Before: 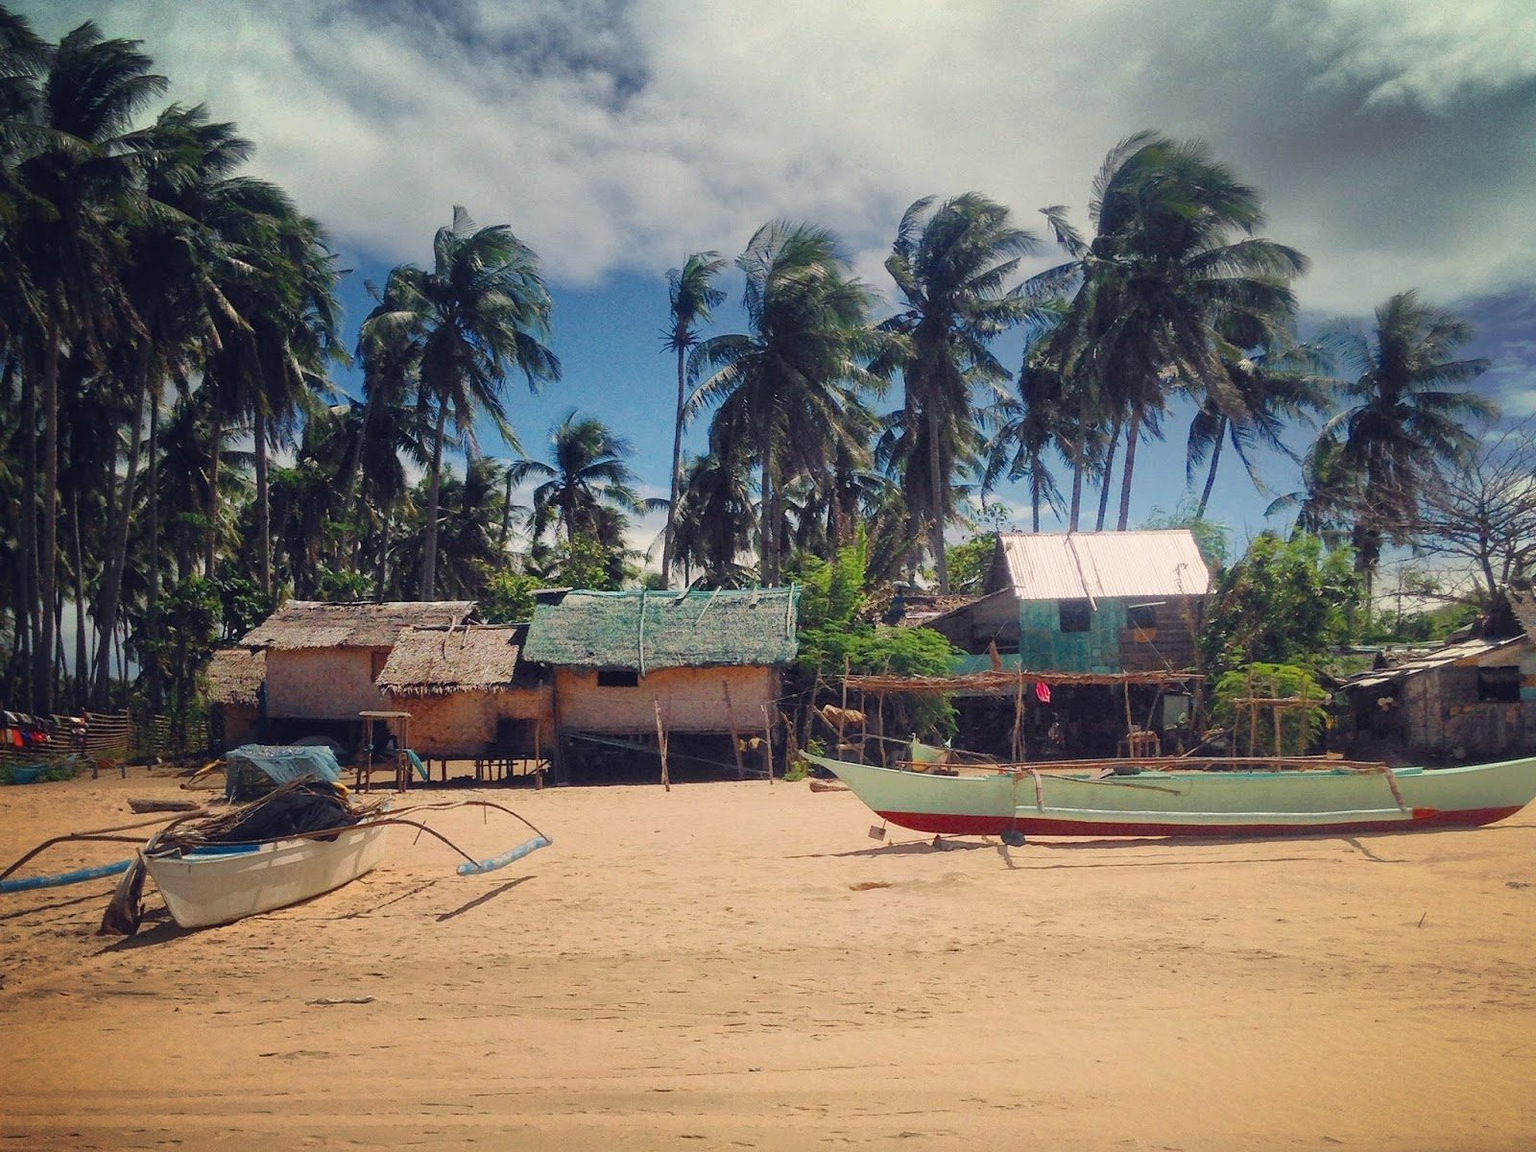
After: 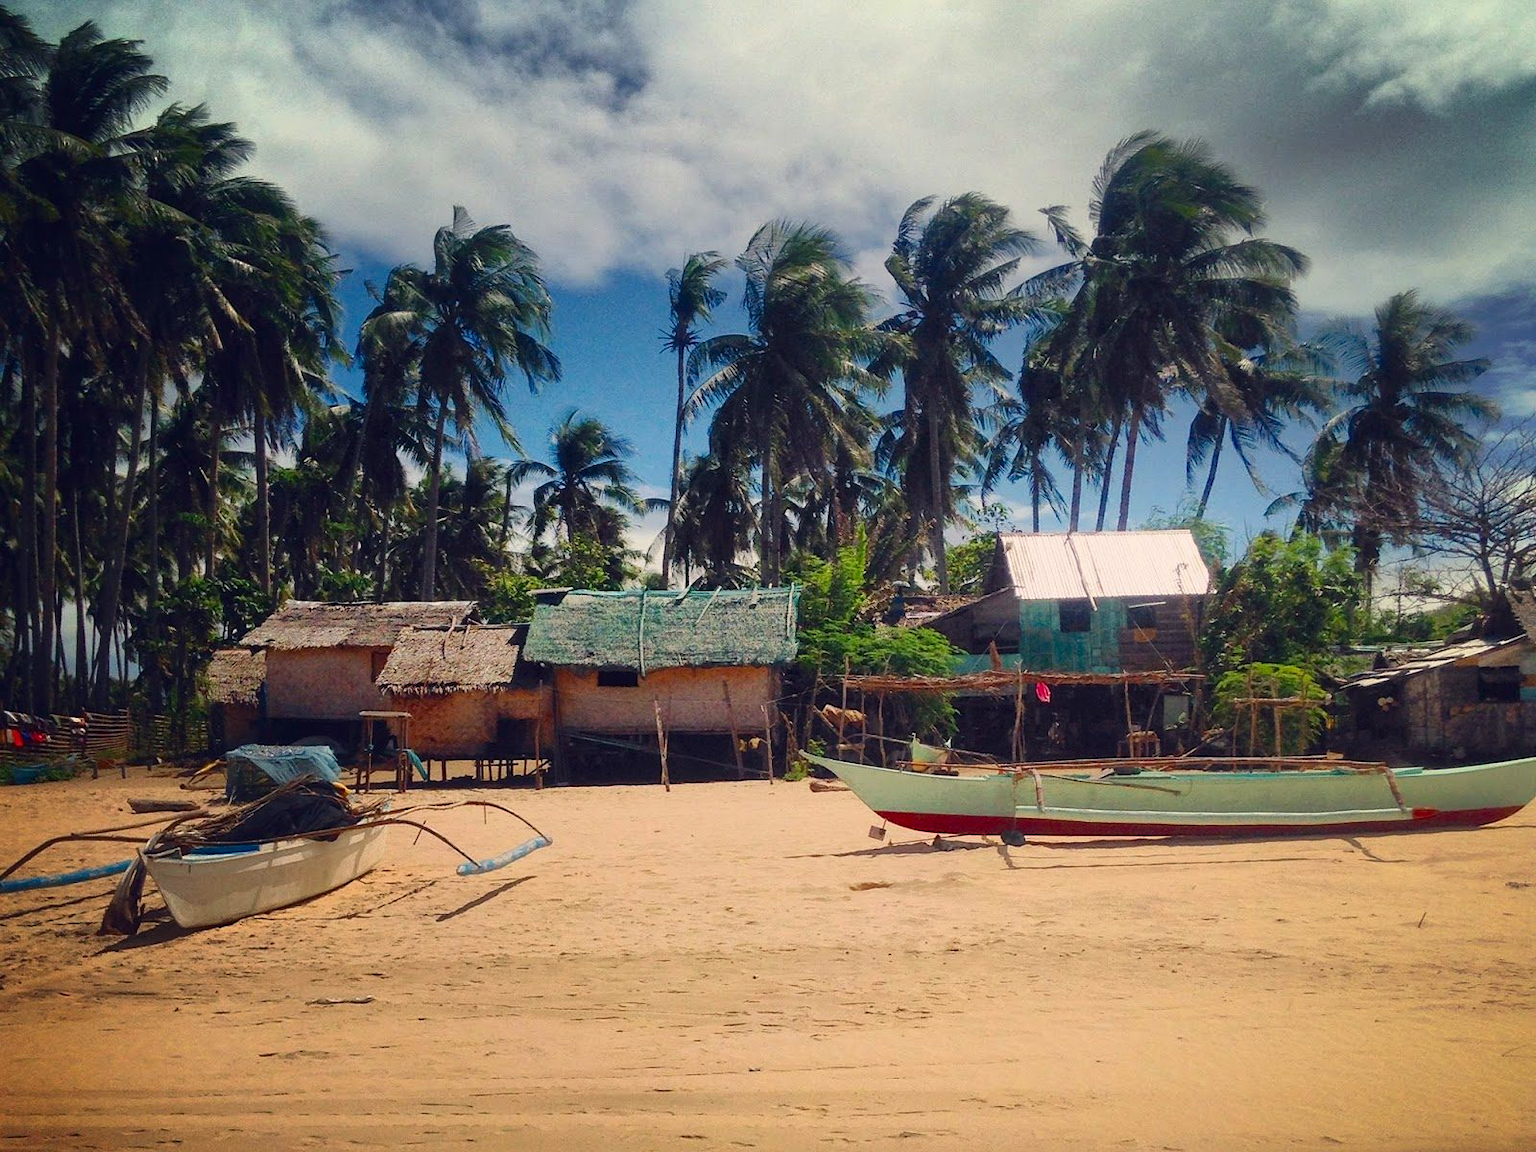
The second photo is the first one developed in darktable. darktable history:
contrast brightness saturation: contrast 0.126, brightness -0.046, saturation 0.158
